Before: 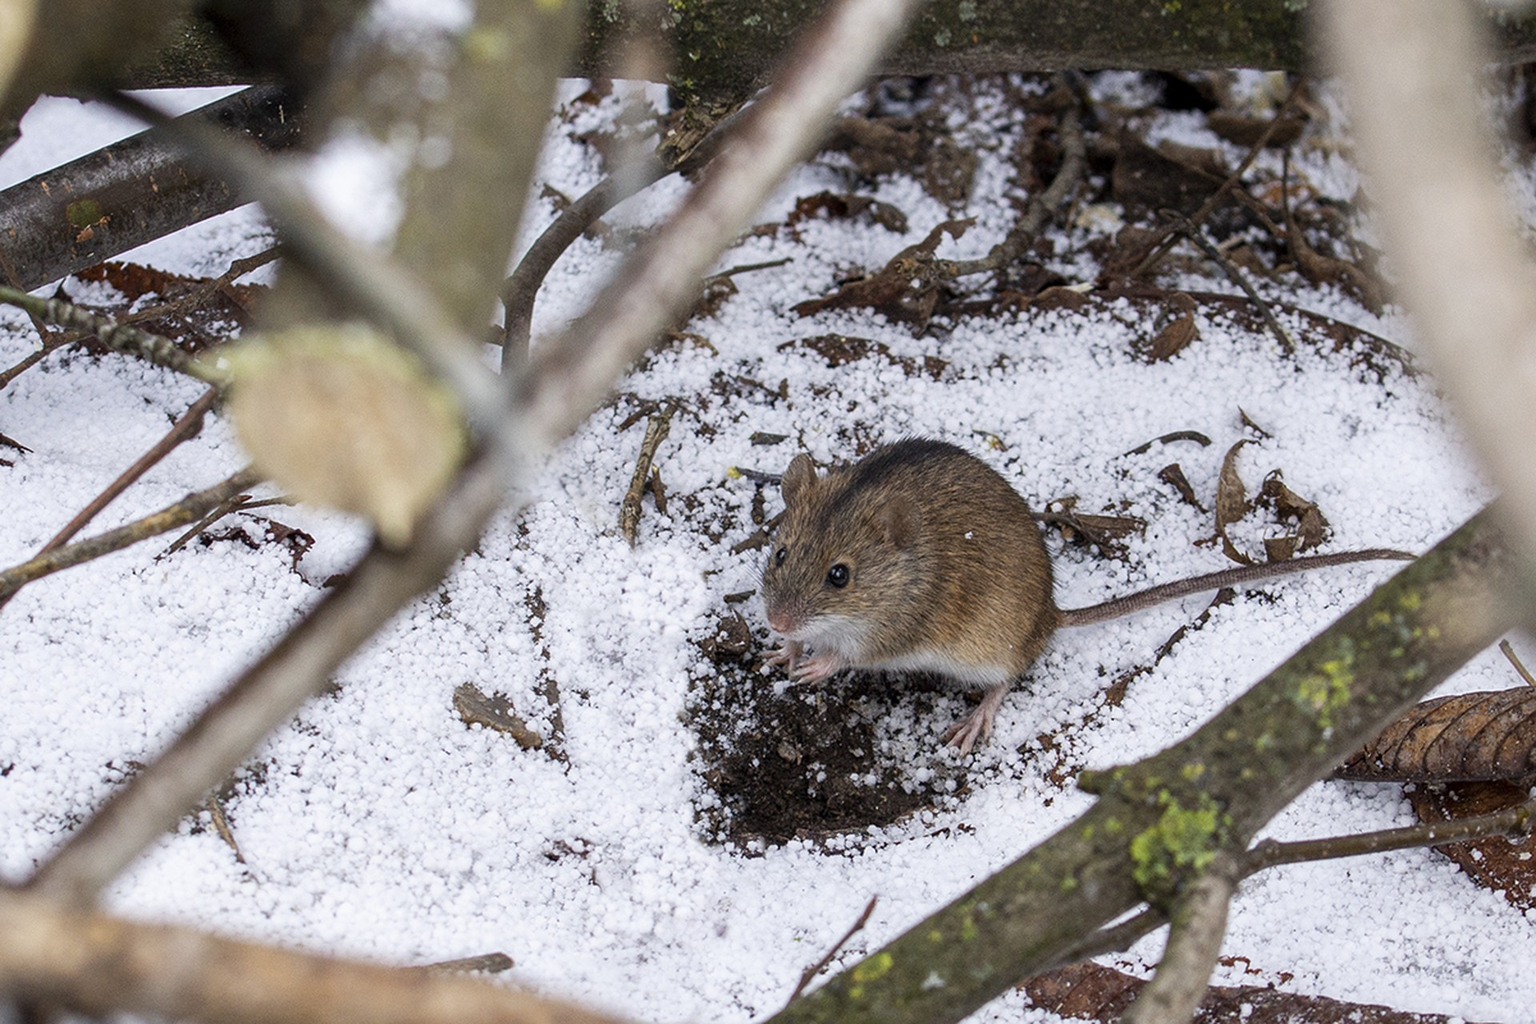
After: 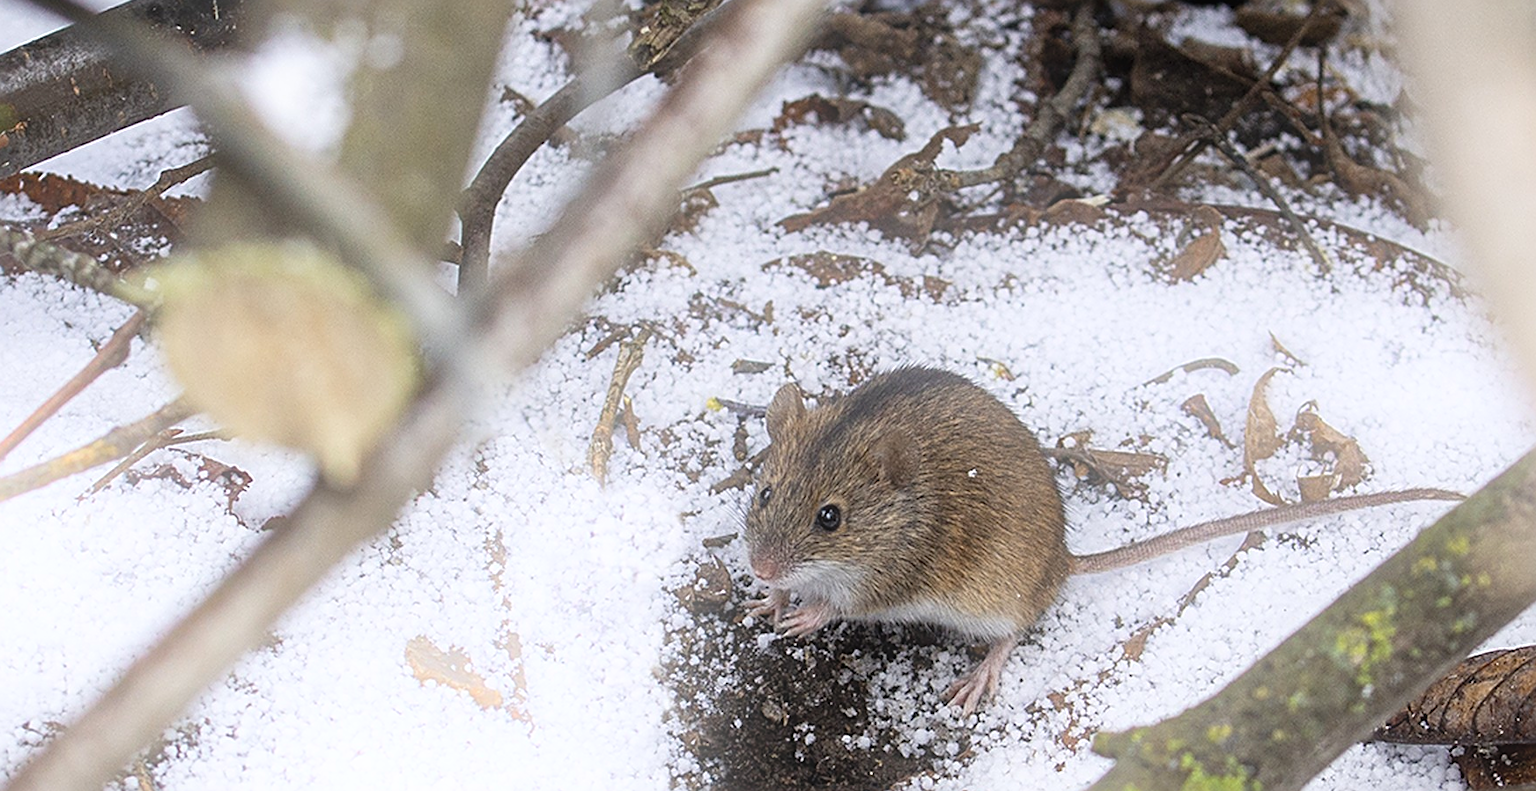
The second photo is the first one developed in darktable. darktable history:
sharpen: radius 2.543, amount 0.636
bloom: threshold 82.5%, strength 16.25%
crop: left 5.596%, top 10.314%, right 3.534%, bottom 19.395%
